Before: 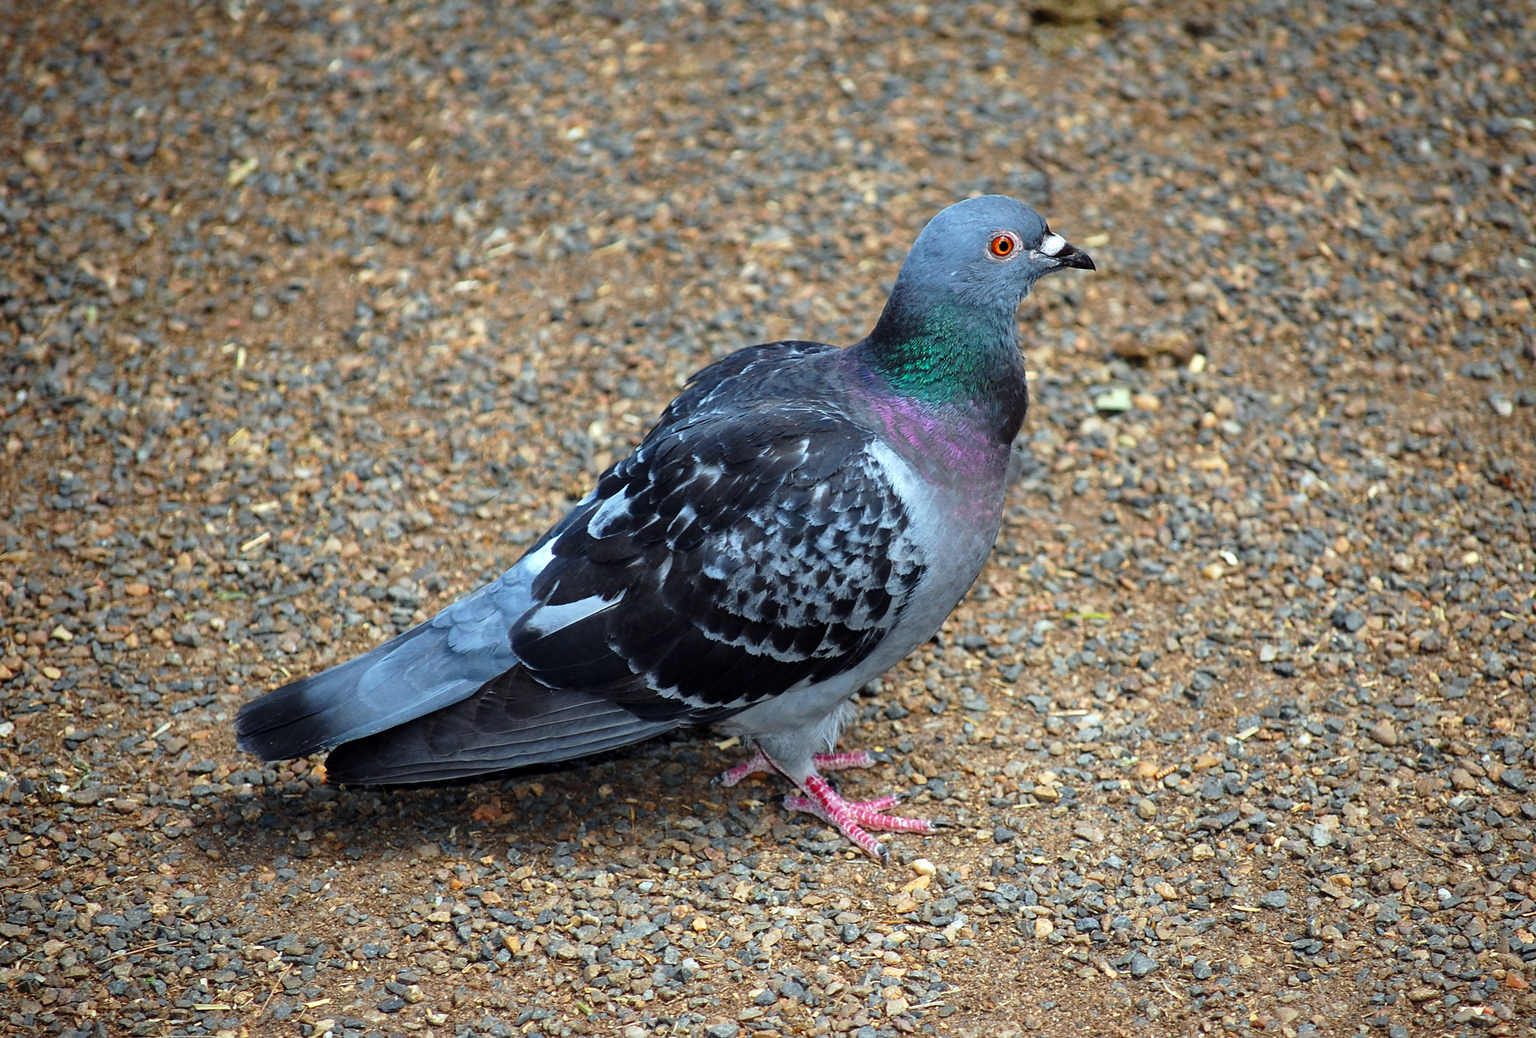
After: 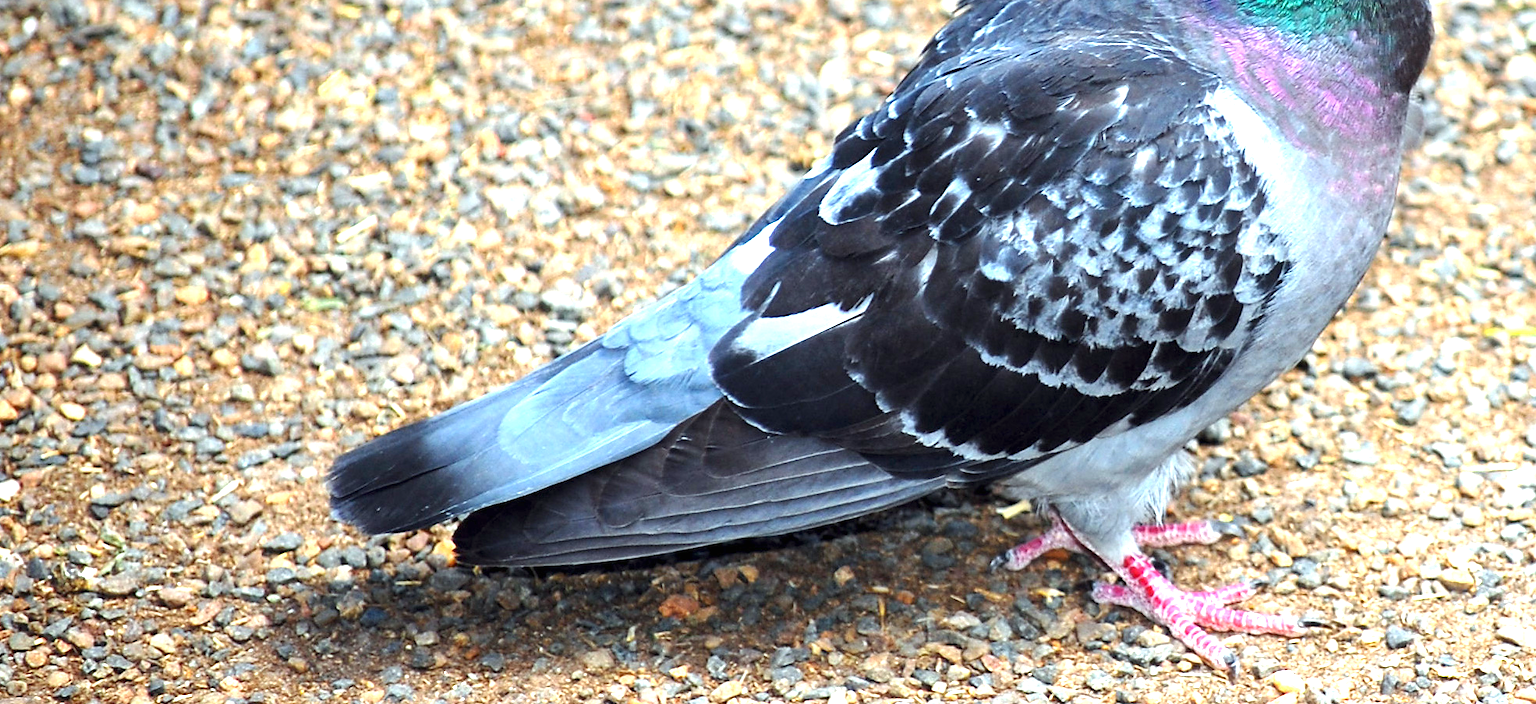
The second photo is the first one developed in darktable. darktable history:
exposure: black level correction 0, exposure 1.496 EV, compensate highlight preservation false
crop: top 36.409%, right 28.232%, bottom 14.847%
